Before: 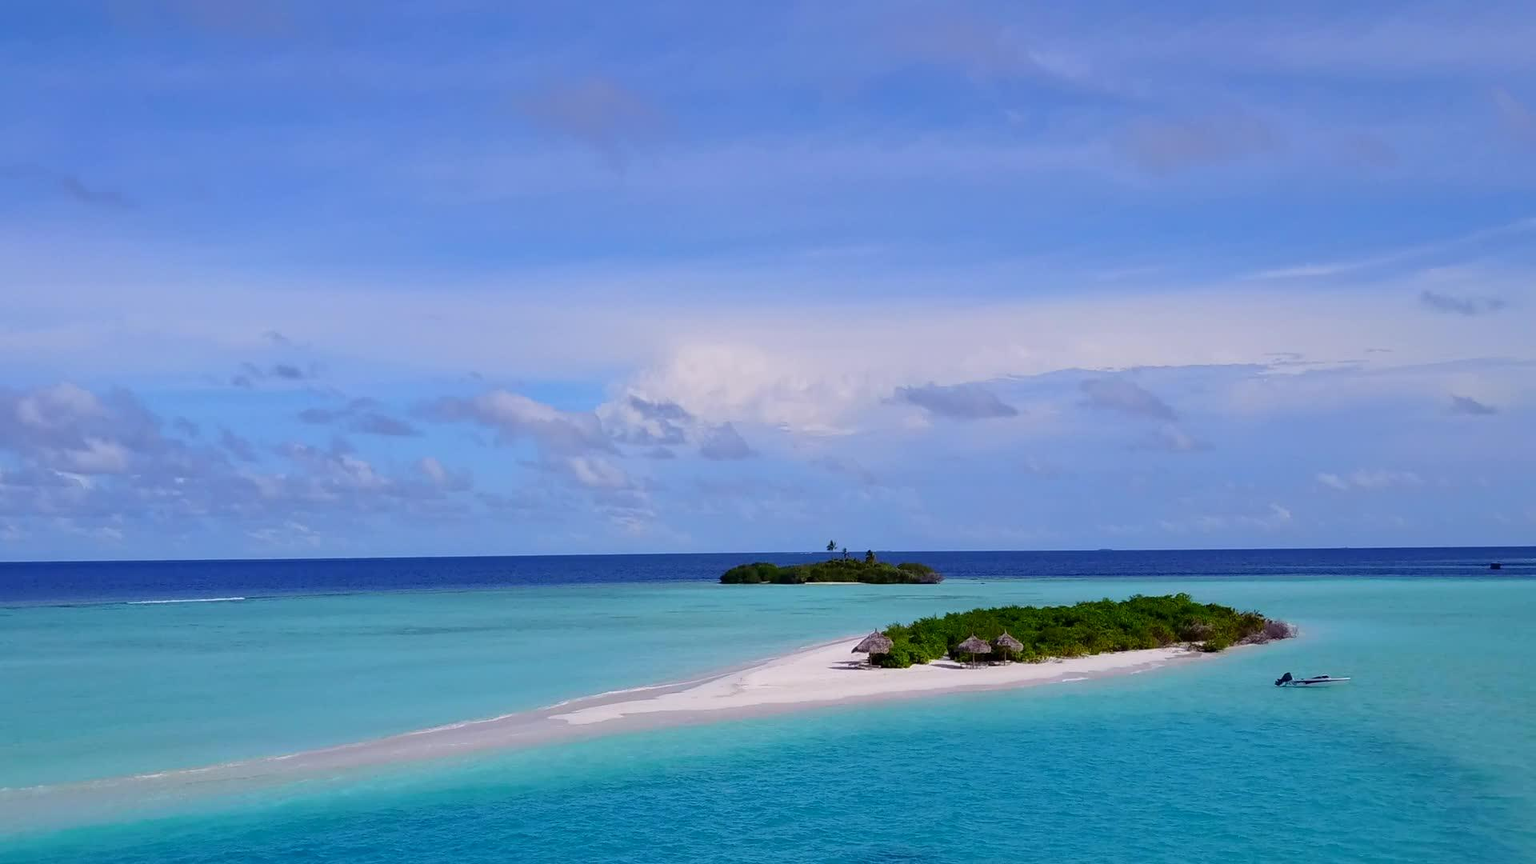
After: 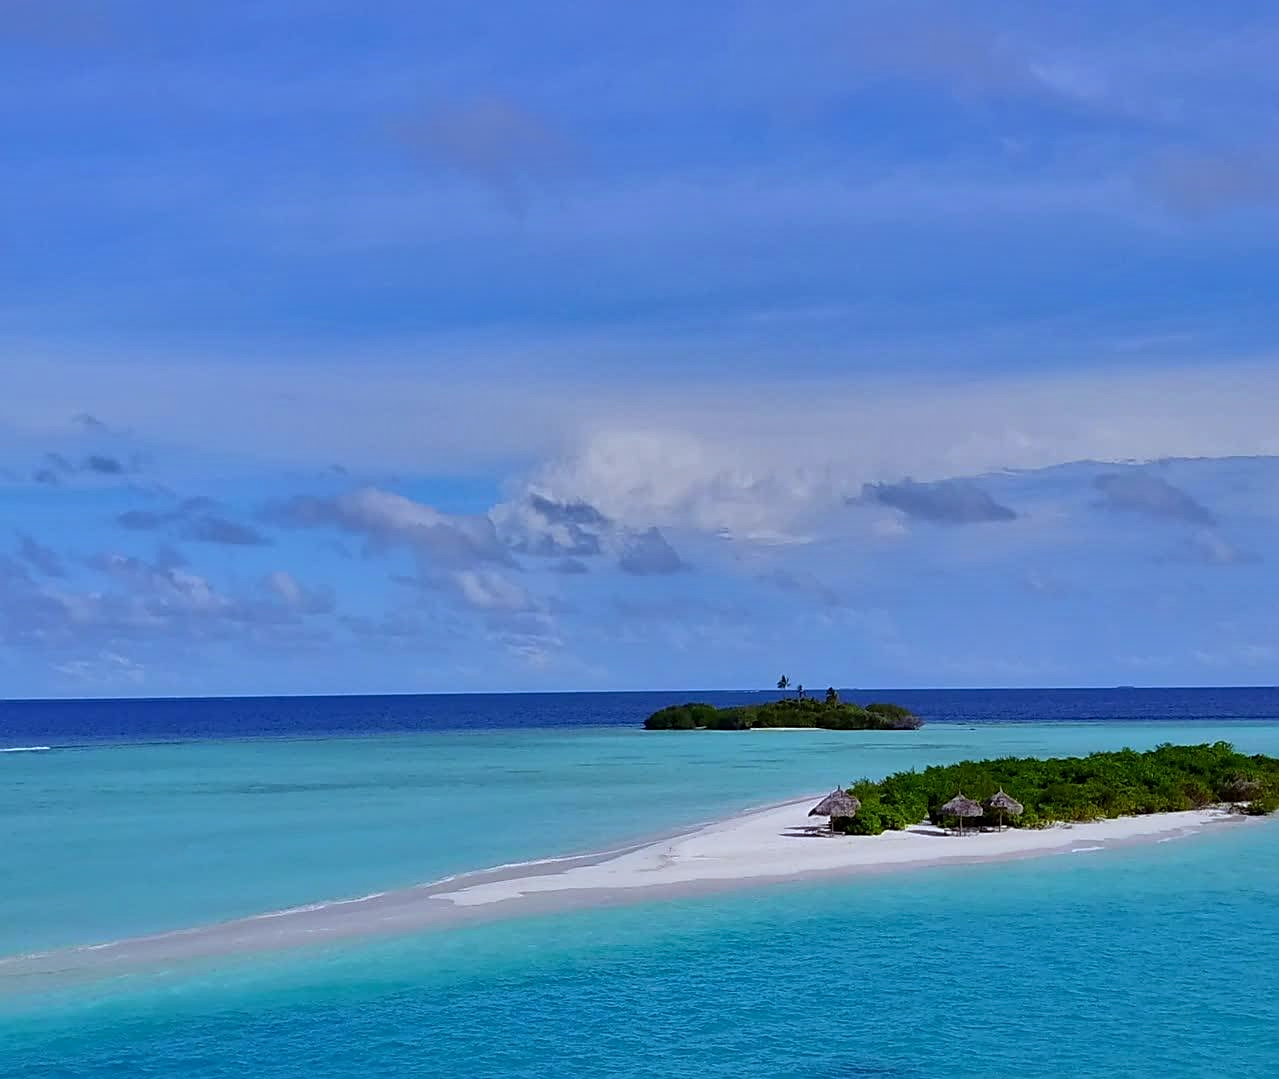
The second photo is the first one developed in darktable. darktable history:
crop and rotate: left 13.342%, right 19.991%
white balance: red 0.925, blue 1.046
sharpen: on, module defaults
shadows and highlights: shadows 20.91, highlights -82.73, soften with gaussian
